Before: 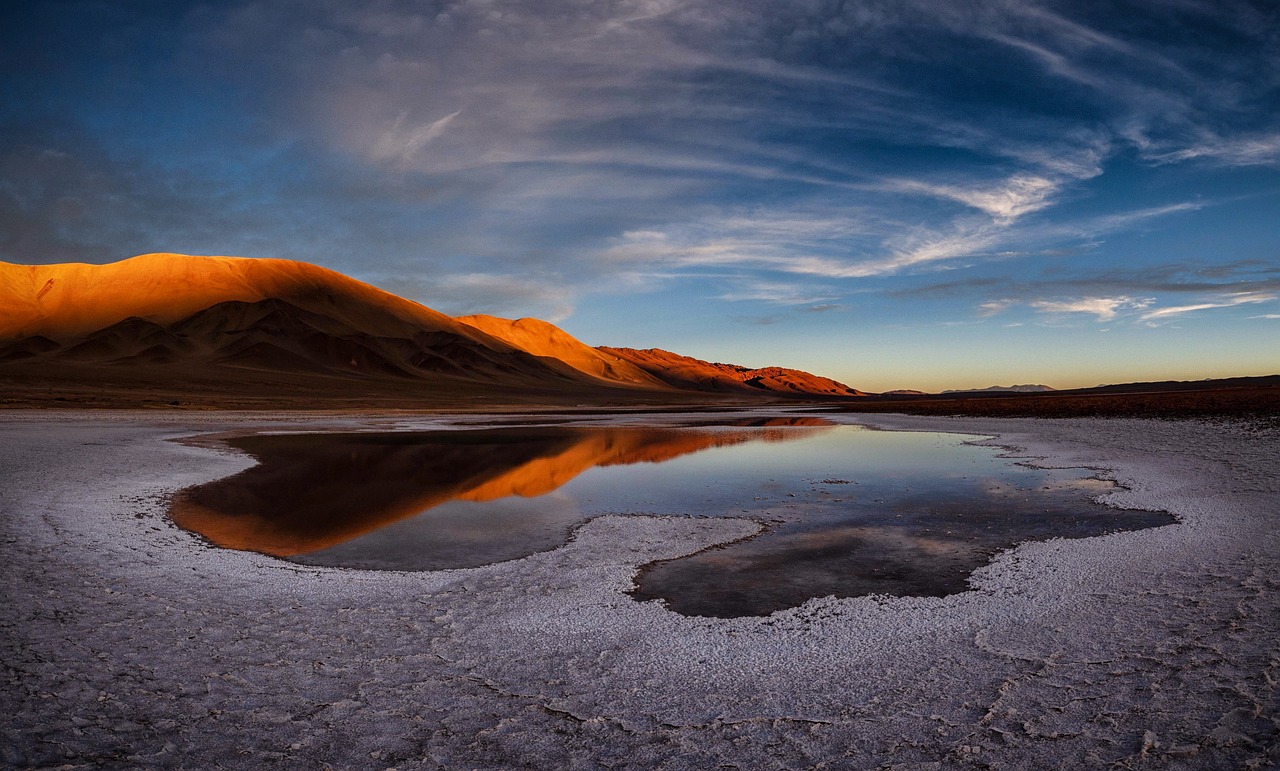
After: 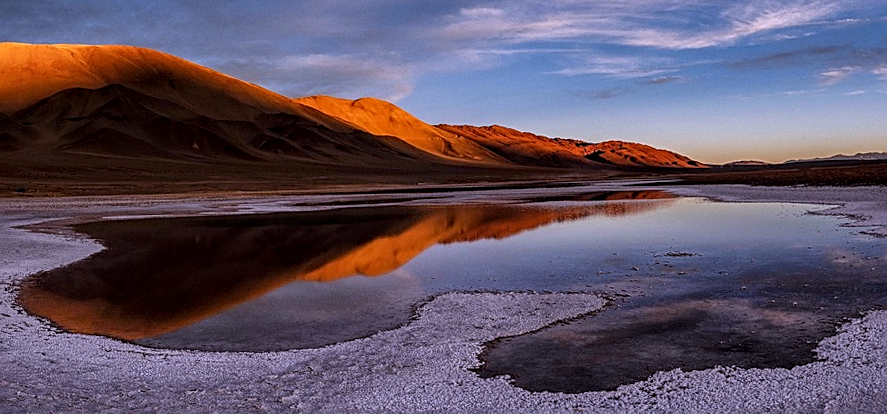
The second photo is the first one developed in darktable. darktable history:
local contrast: on, module defaults
exposure: exposure -0.177 EV
white balance: red 1.042, blue 1.17
rotate and perspective: rotation -1.32°, lens shift (horizontal) -0.031, crop left 0.015, crop right 0.985, crop top 0.047, crop bottom 0.982
crop: left 11.123%, top 27.61%, right 18.3%, bottom 17.034%
sharpen: on, module defaults
